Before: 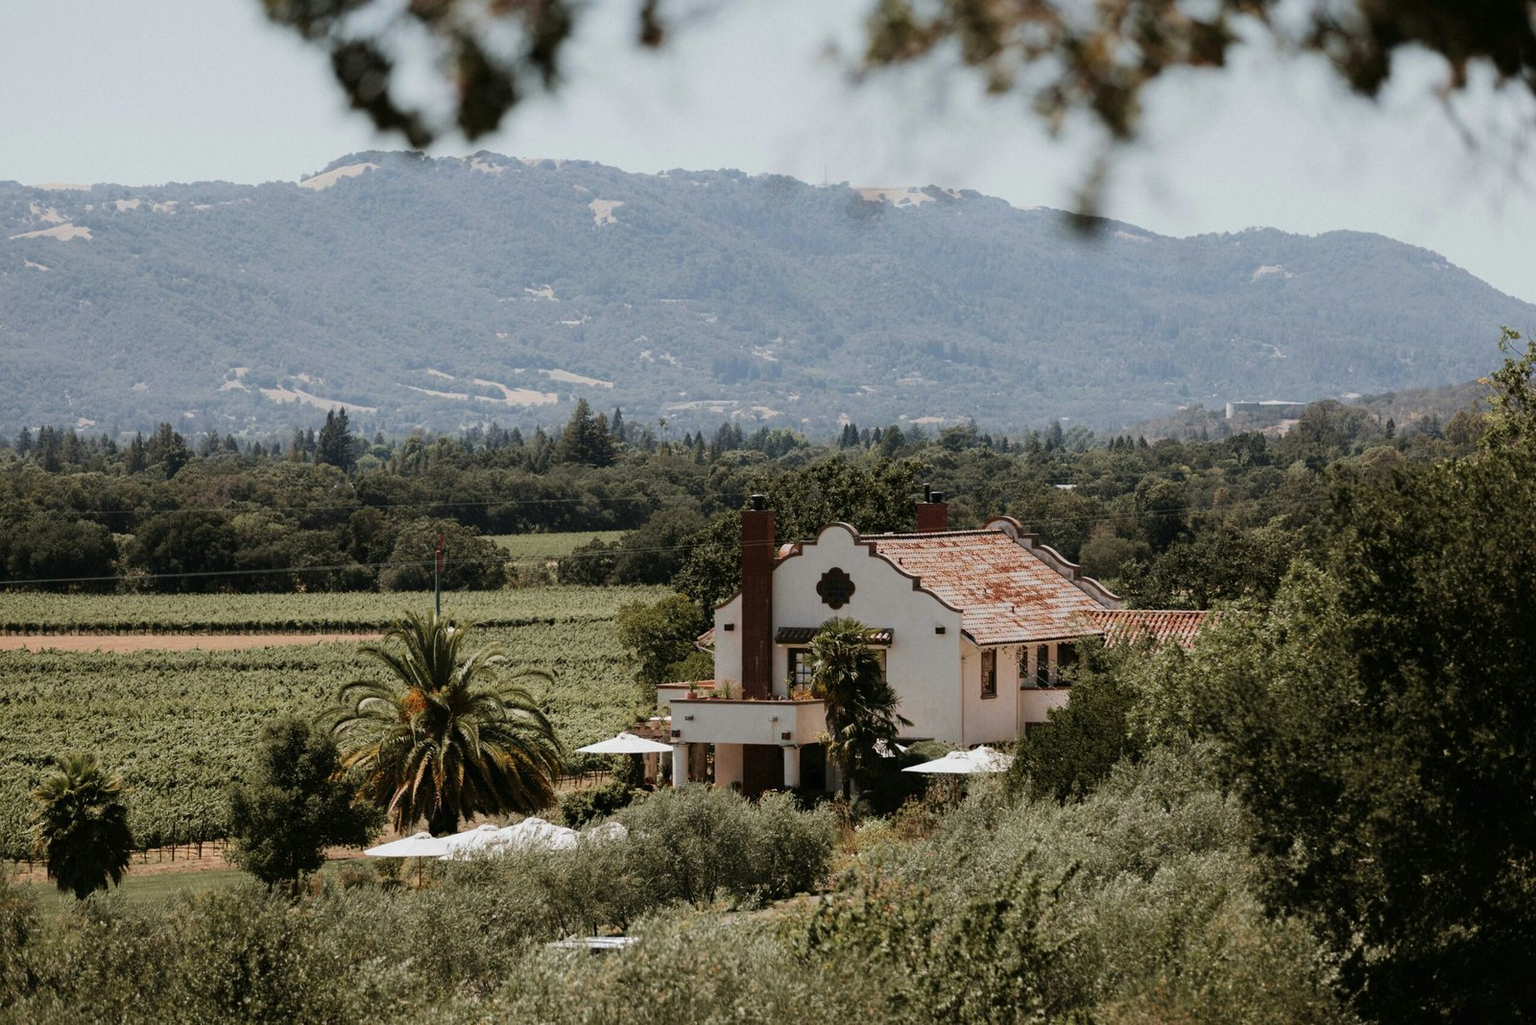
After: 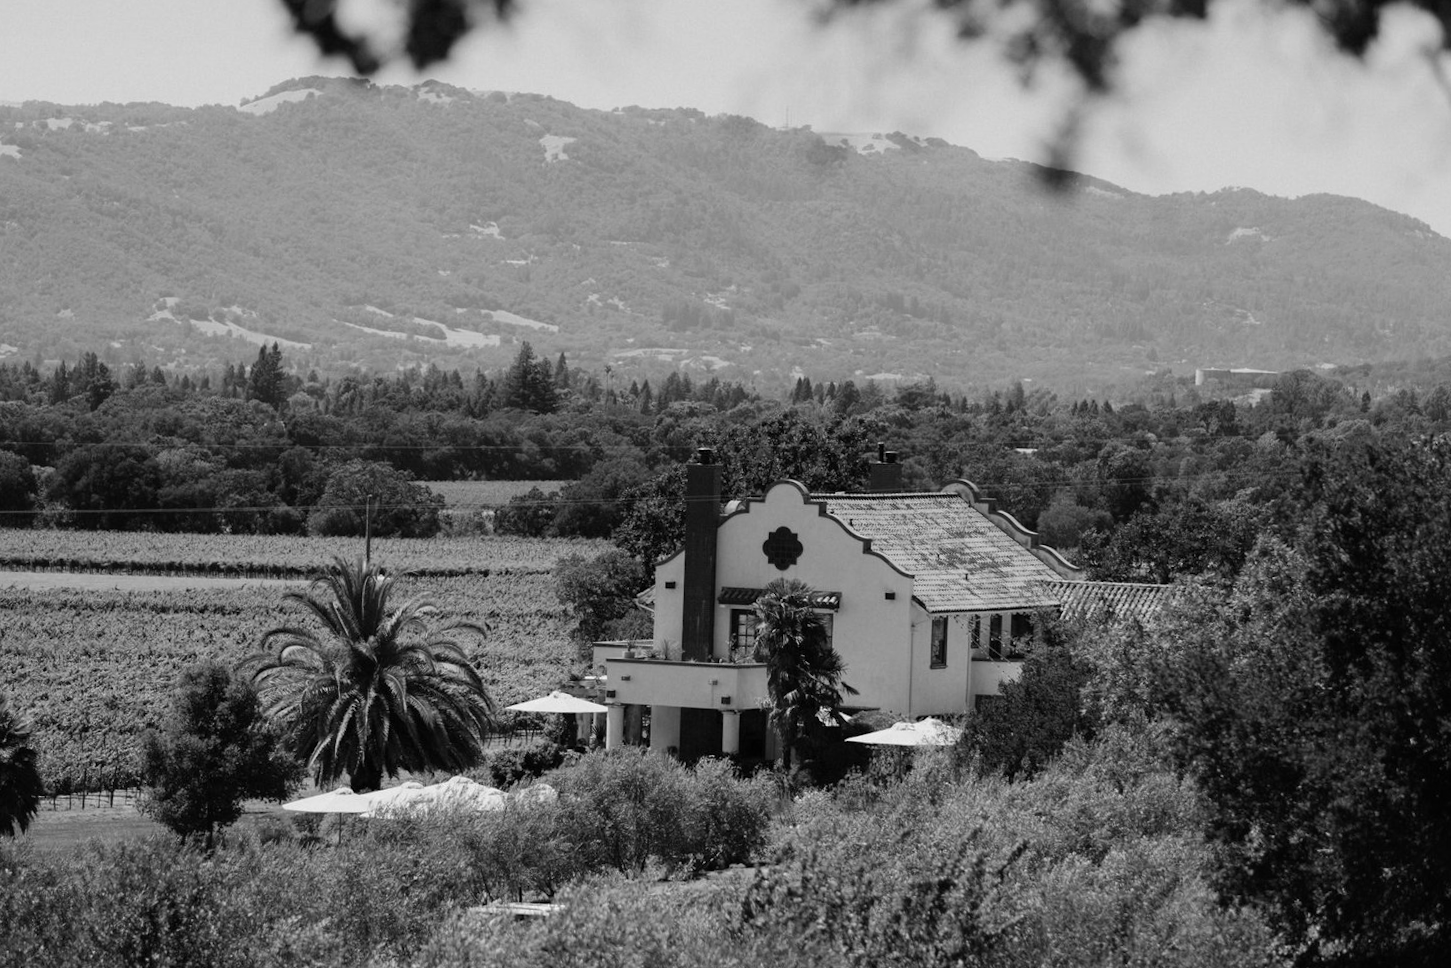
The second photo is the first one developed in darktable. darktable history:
crop and rotate: angle -1.96°, left 3.097%, top 4.154%, right 1.586%, bottom 0.529%
monochrome: on, module defaults
